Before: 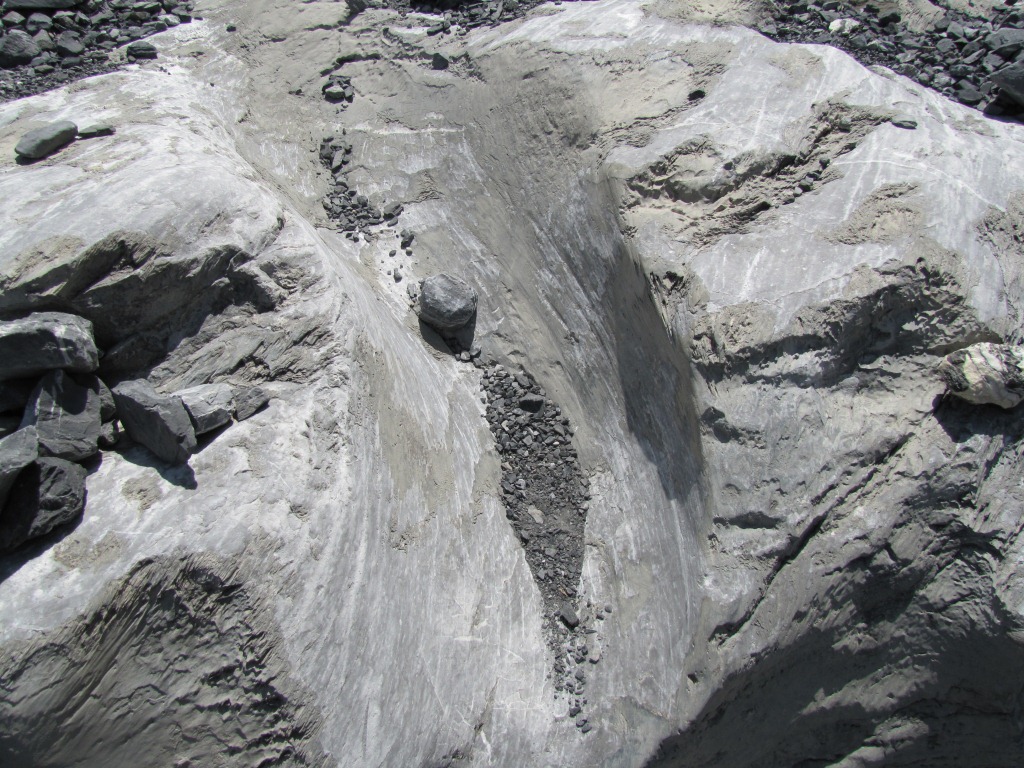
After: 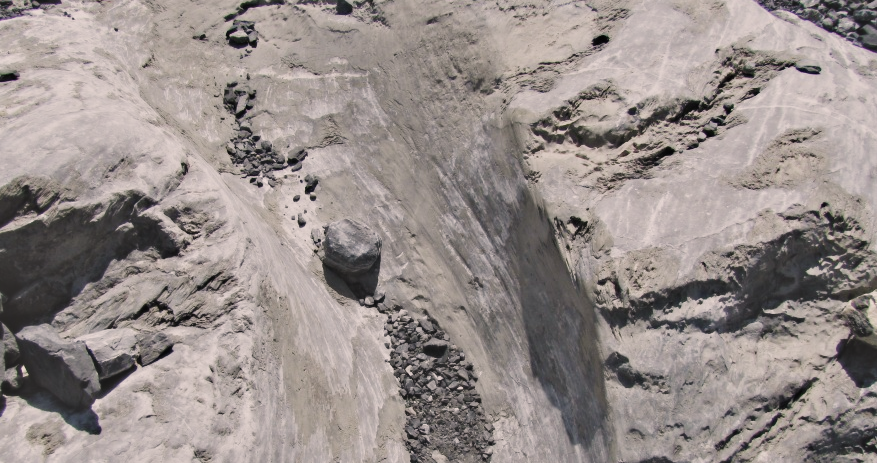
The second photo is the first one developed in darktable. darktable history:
crop and rotate: left 9.412%, top 7.195%, right 4.919%, bottom 32.416%
contrast brightness saturation: brightness -0.027, saturation 0.342
filmic rgb: black relative exposure -7.65 EV, white relative exposure 4.56 EV, hardness 3.61, preserve chrominance no, color science v5 (2021)
exposure: black level correction -0.042, exposure 0.06 EV, compensate highlight preservation false
color correction: highlights a* 5.78, highlights b* 4.73
contrast equalizer: octaves 7, y [[0.511, 0.558, 0.631, 0.632, 0.559, 0.512], [0.5 ×6], [0.507, 0.559, 0.627, 0.644, 0.647, 0.647], [0 ×6], [0 ×6]]
